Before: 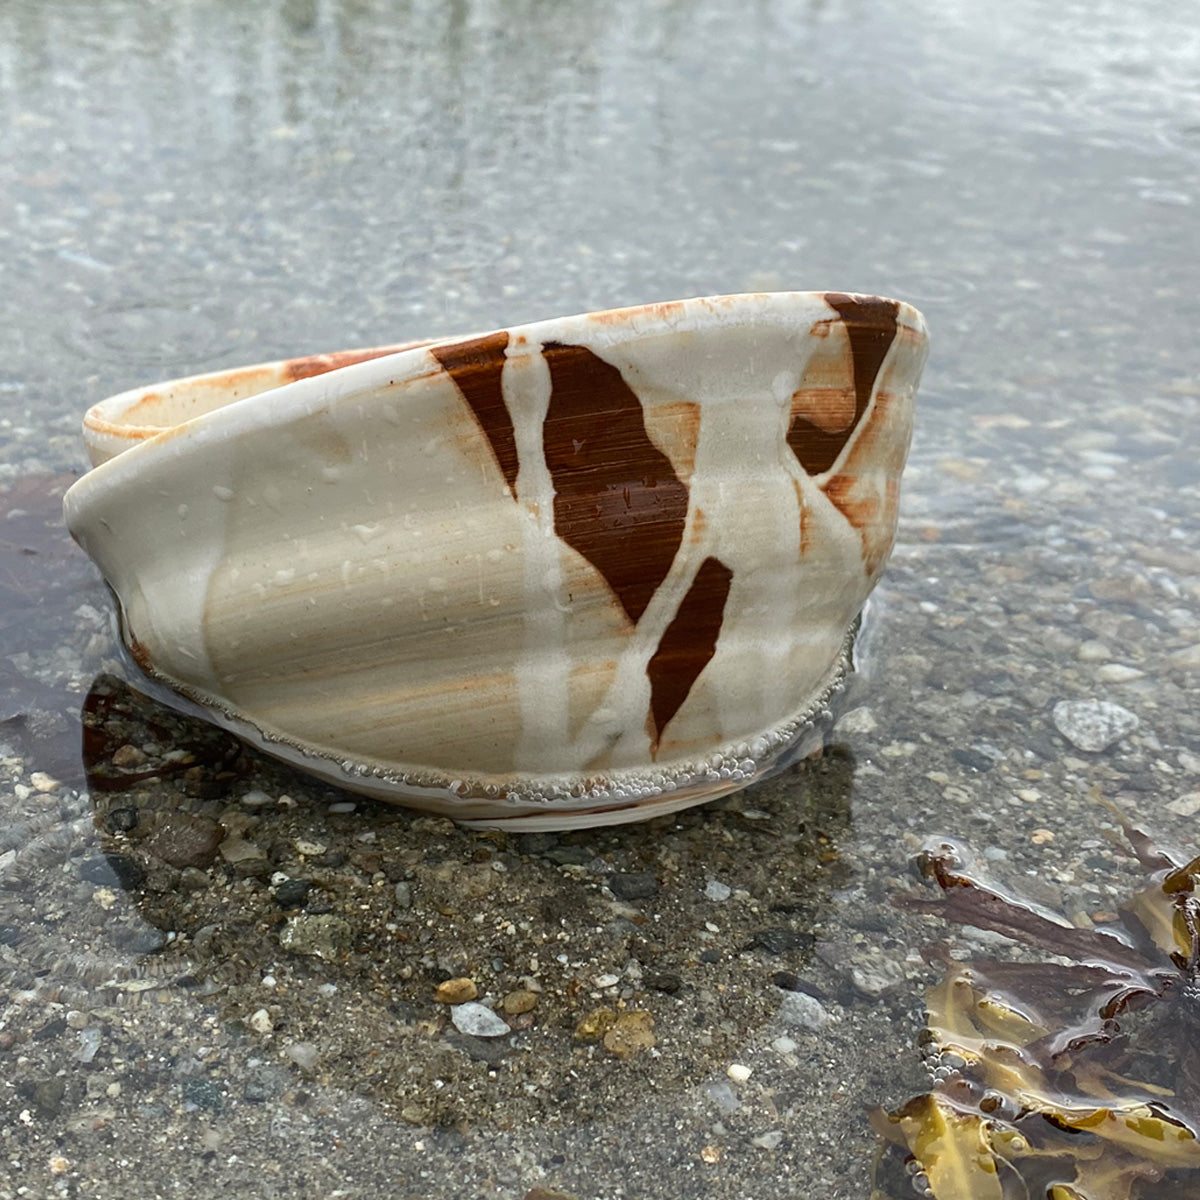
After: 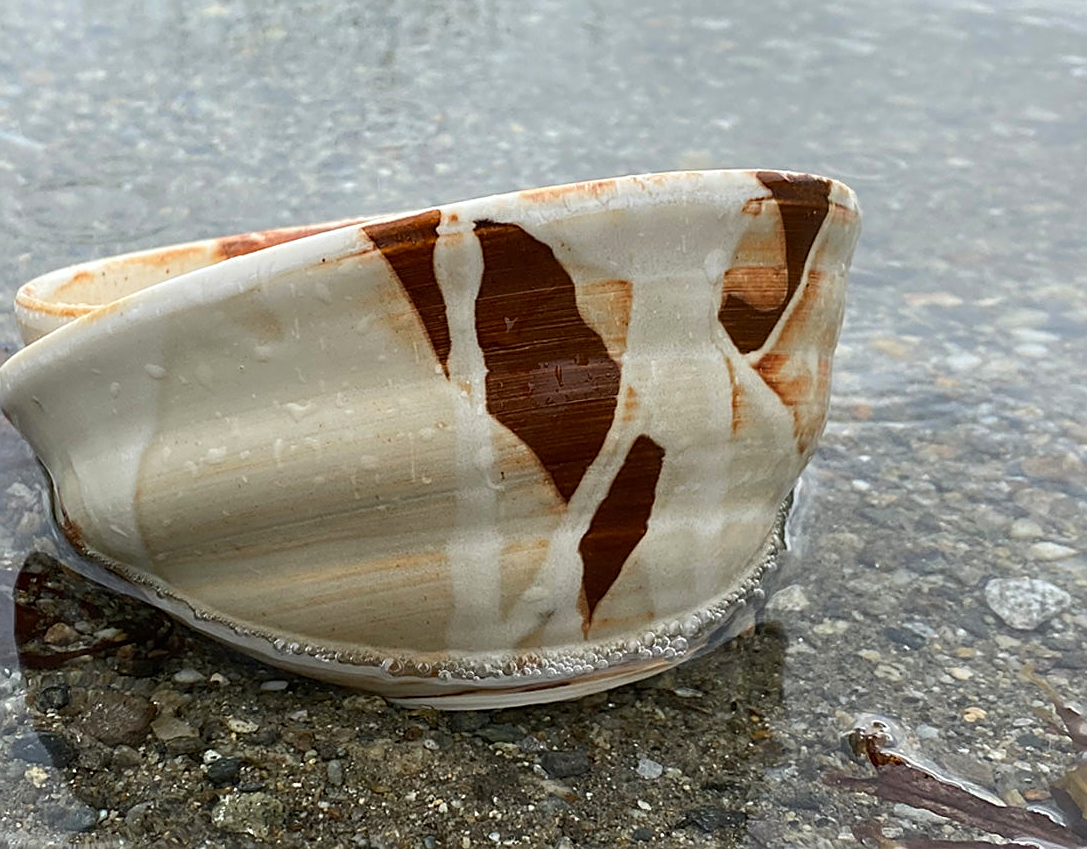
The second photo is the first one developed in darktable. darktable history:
color correction: highlights b* -0.041, saturation 1.08
crop: left 5.706%, top 10.235%, right 3.643%, bottom 18.949%
sharpen: on, module defaults
